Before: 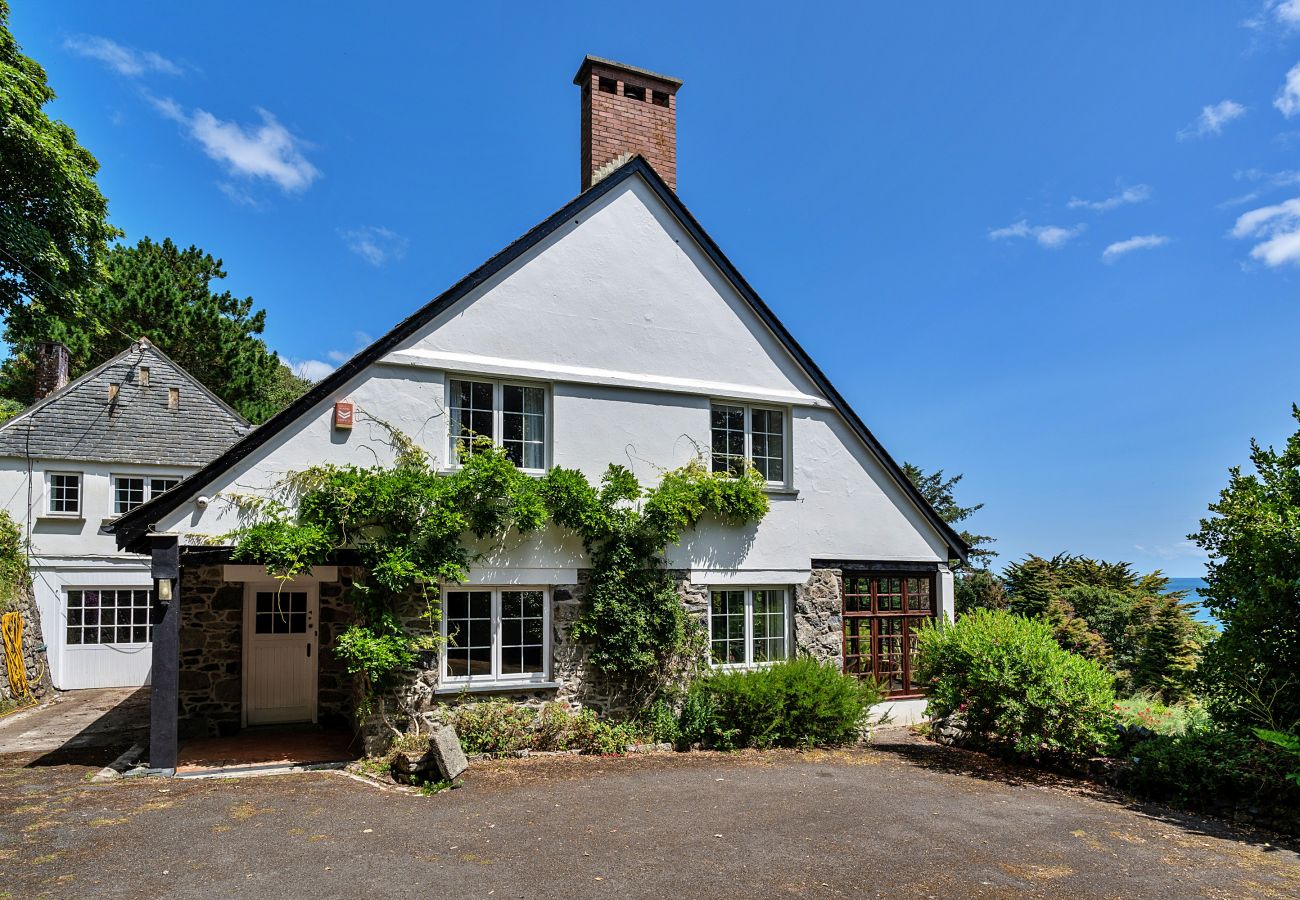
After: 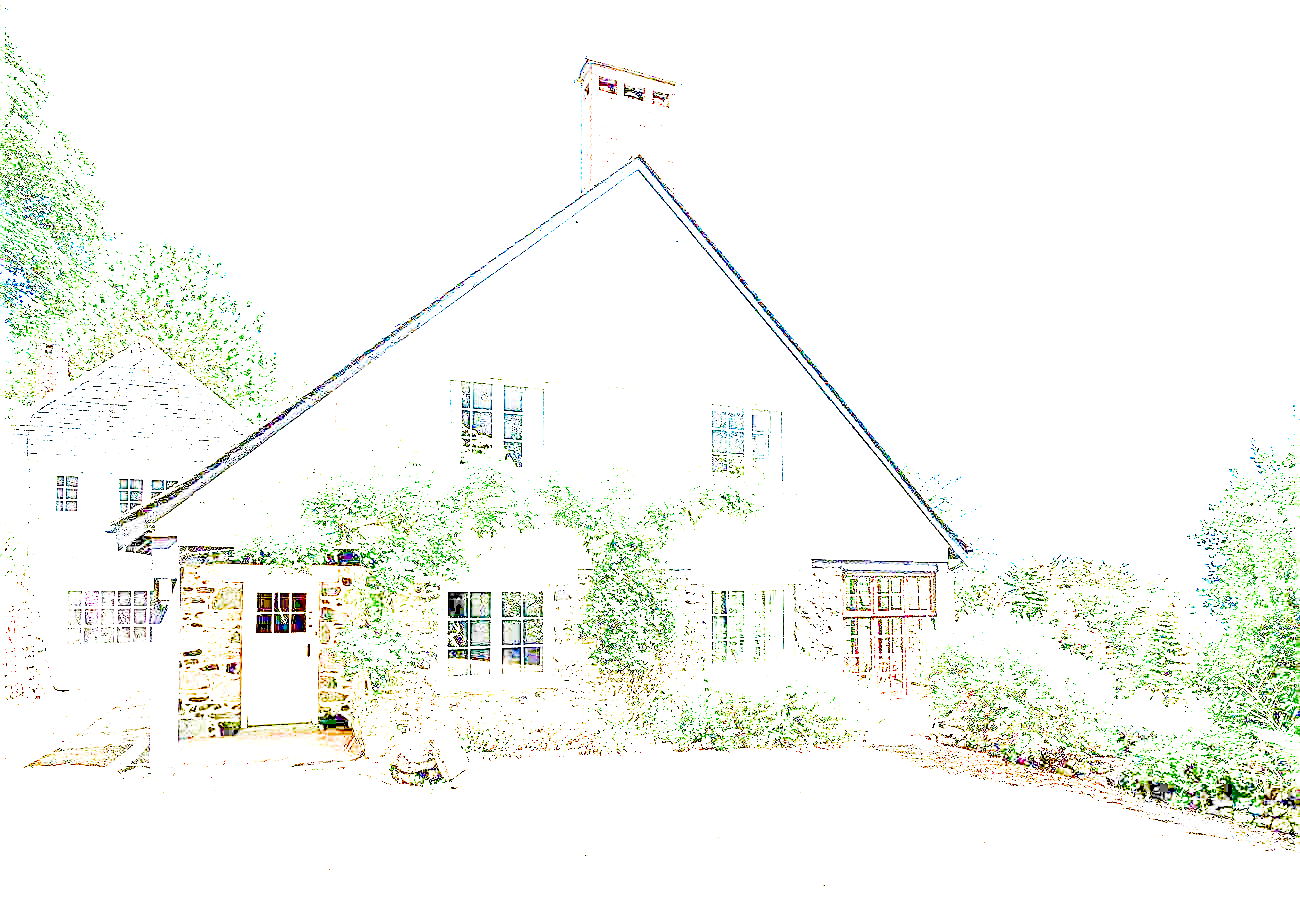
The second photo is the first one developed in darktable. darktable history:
color balance rgb: perceptual saturation grading › global saturation 20%, perceptual saturation grading › highlights -50.323%, perceptual saturation grading › shadows 31.007%
sharpen: on, module defaults
exposure: exposure 7.966 EV, compensate exposure bias true, compensate highlight preservation false
base curve: curves: ch0 [(0, 0) (0.028, 0.03) (0.121, 0.232) (0.46, 0.748) (0.859, 0.968) (1, 1)], preserve colors none
tone equalizer: mask exposure compensation -0.507 EV
